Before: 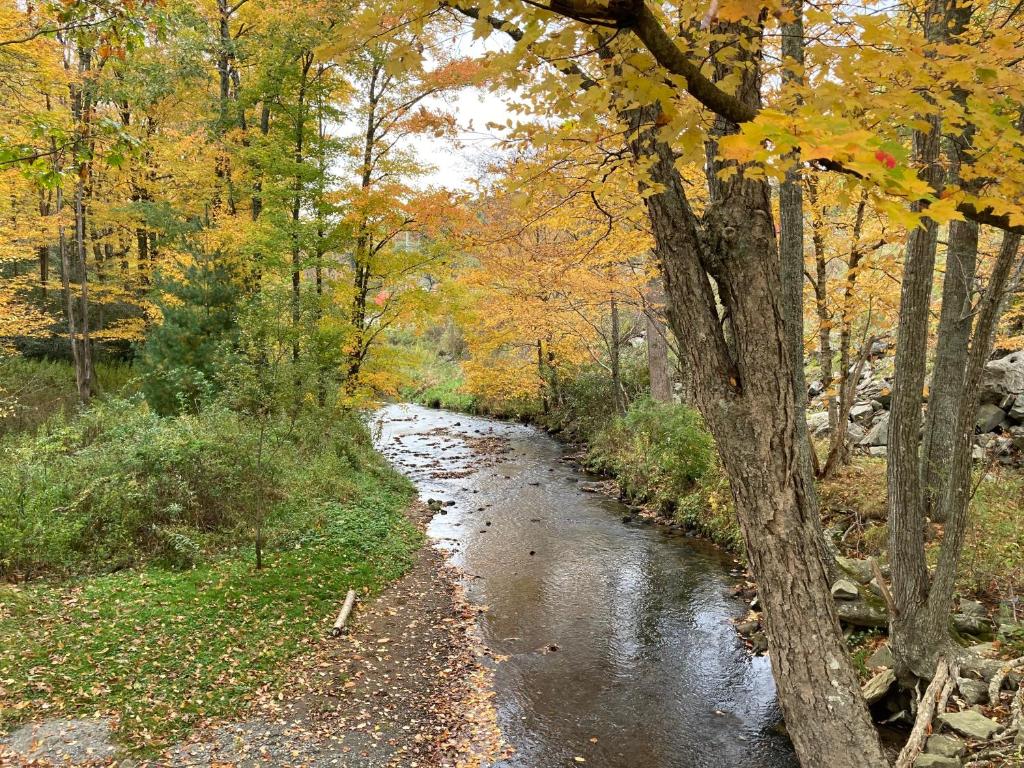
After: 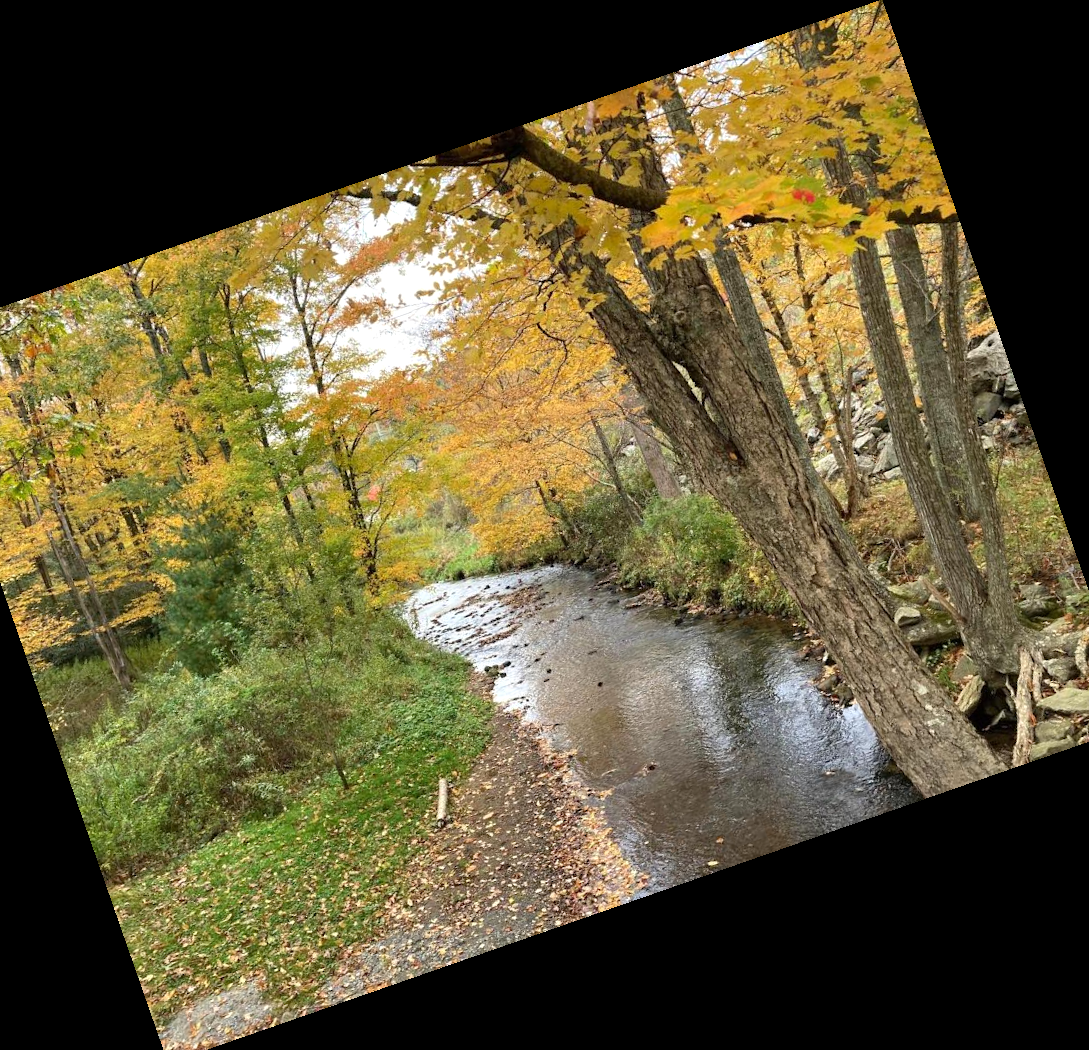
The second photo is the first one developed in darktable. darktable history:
crop and rotate: angle 19.25°, left 6.95%, right 3.772%, bottom 1.154%
exposure: exposure 0.134 EV, compensate highlight preservation false
